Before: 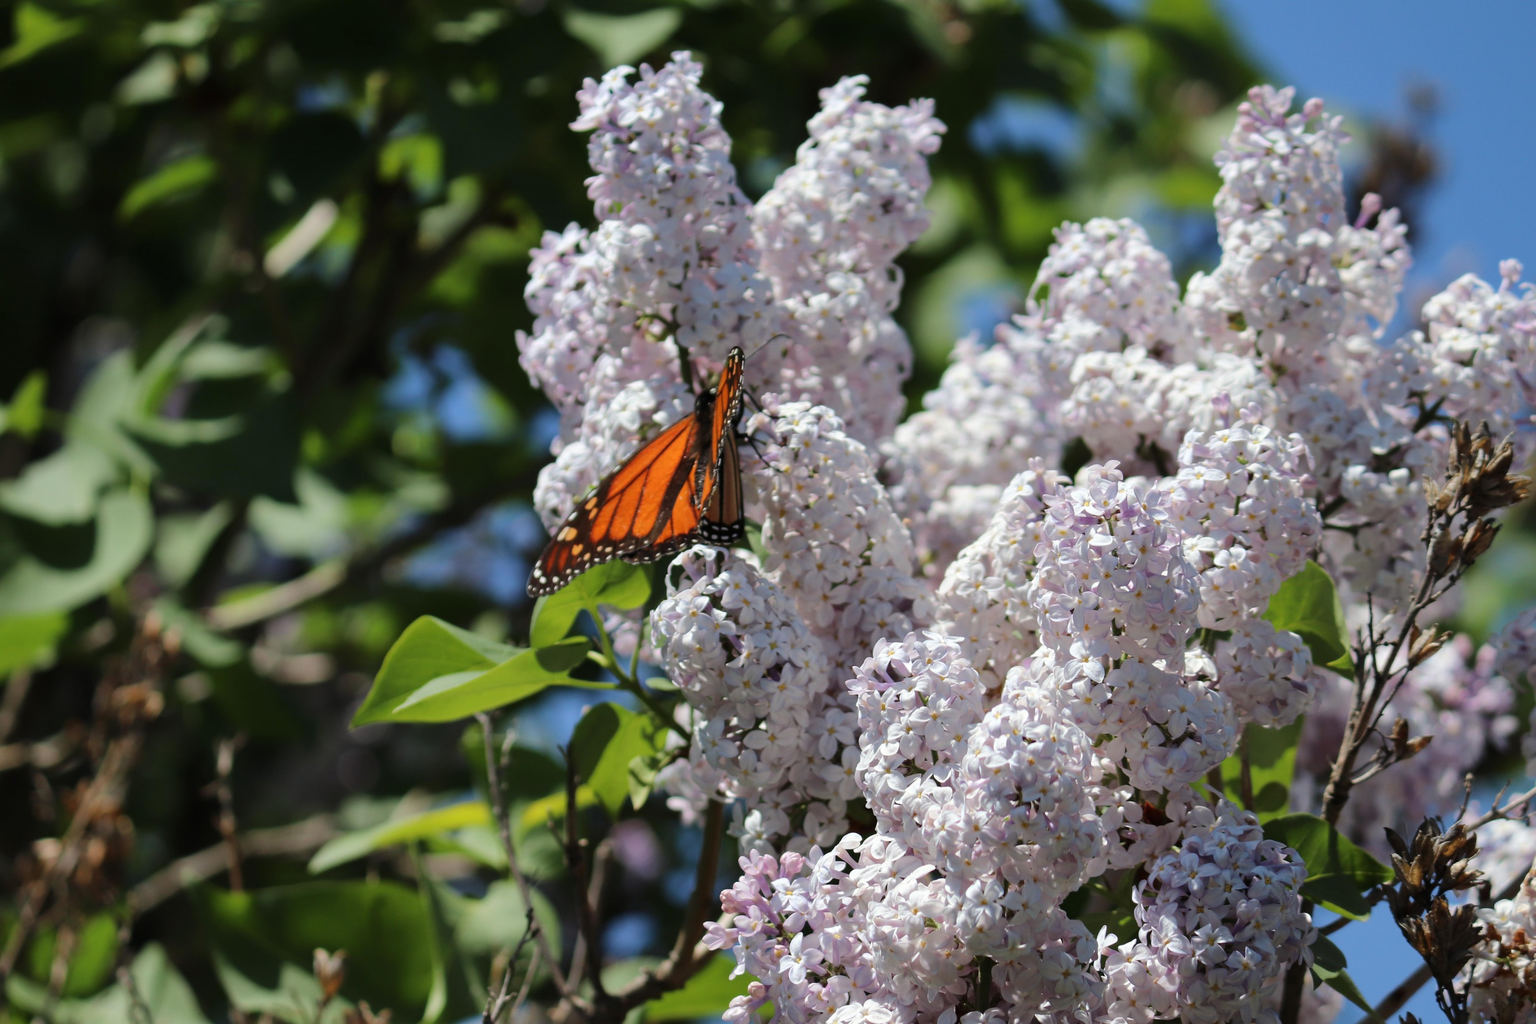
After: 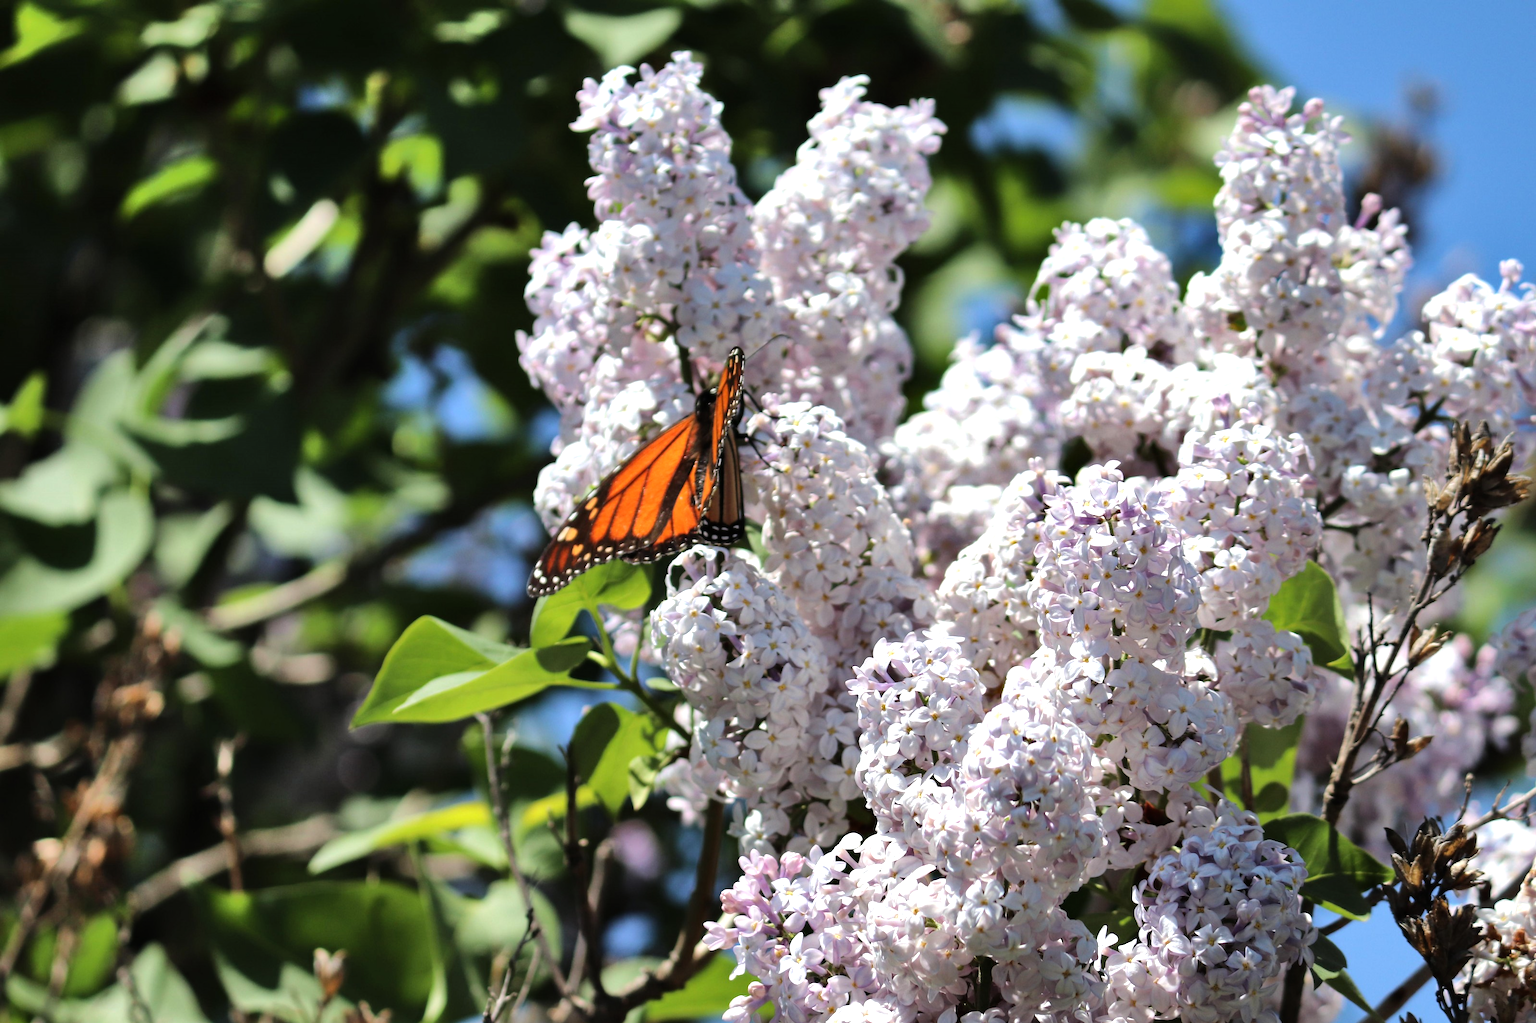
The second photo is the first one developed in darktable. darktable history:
shadows and highlights: low approximation 0.01, soften with gaussian
tone equalizer: -8 EV -0.726 EV, -7 EV -0.696 EV, -6 EV -0.589 EV, -5 EV -0.403 EV, -3 EV 0.367 EV, -2 EV 0.6 EV, -1 EV 0.676 EV, +0 EV 0.753 EV
